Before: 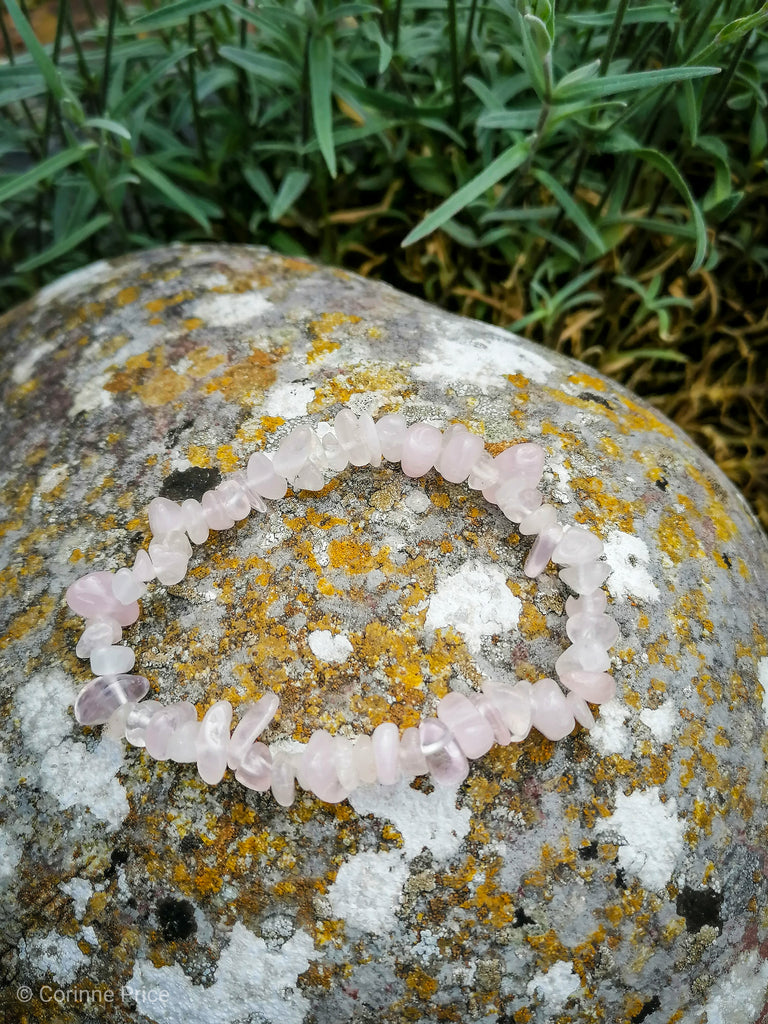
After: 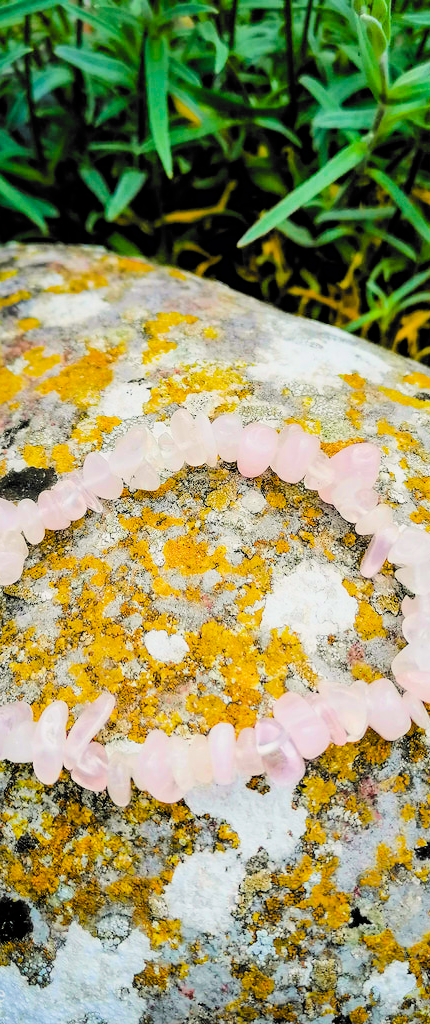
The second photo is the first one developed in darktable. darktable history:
exposure: black level correction 0.001, exposure 0.5 EV, compensate highlight preservation false
filmic rgb: black relative exposure -5.03 EV, white relative exposure 3.99 EV, hardness 2.88, contrast 1.297, highlights saturation mix -28.77%, color science v6 (2022)
crop: left 21.439%, right 22.525%
tone equalizer: on, module defaults
color balance rgb: highlights gain › chroma 0.662%, highlights gain › hue 56.64°, linear chroma grading › global chroma 41.998%, perceptual saturation grading › global saturation 25.076%, perceptual brilliance grading › mid-tones 10.249%, perceptual brilliance grading › shadows 15.425%, global vibrance 10.786%
